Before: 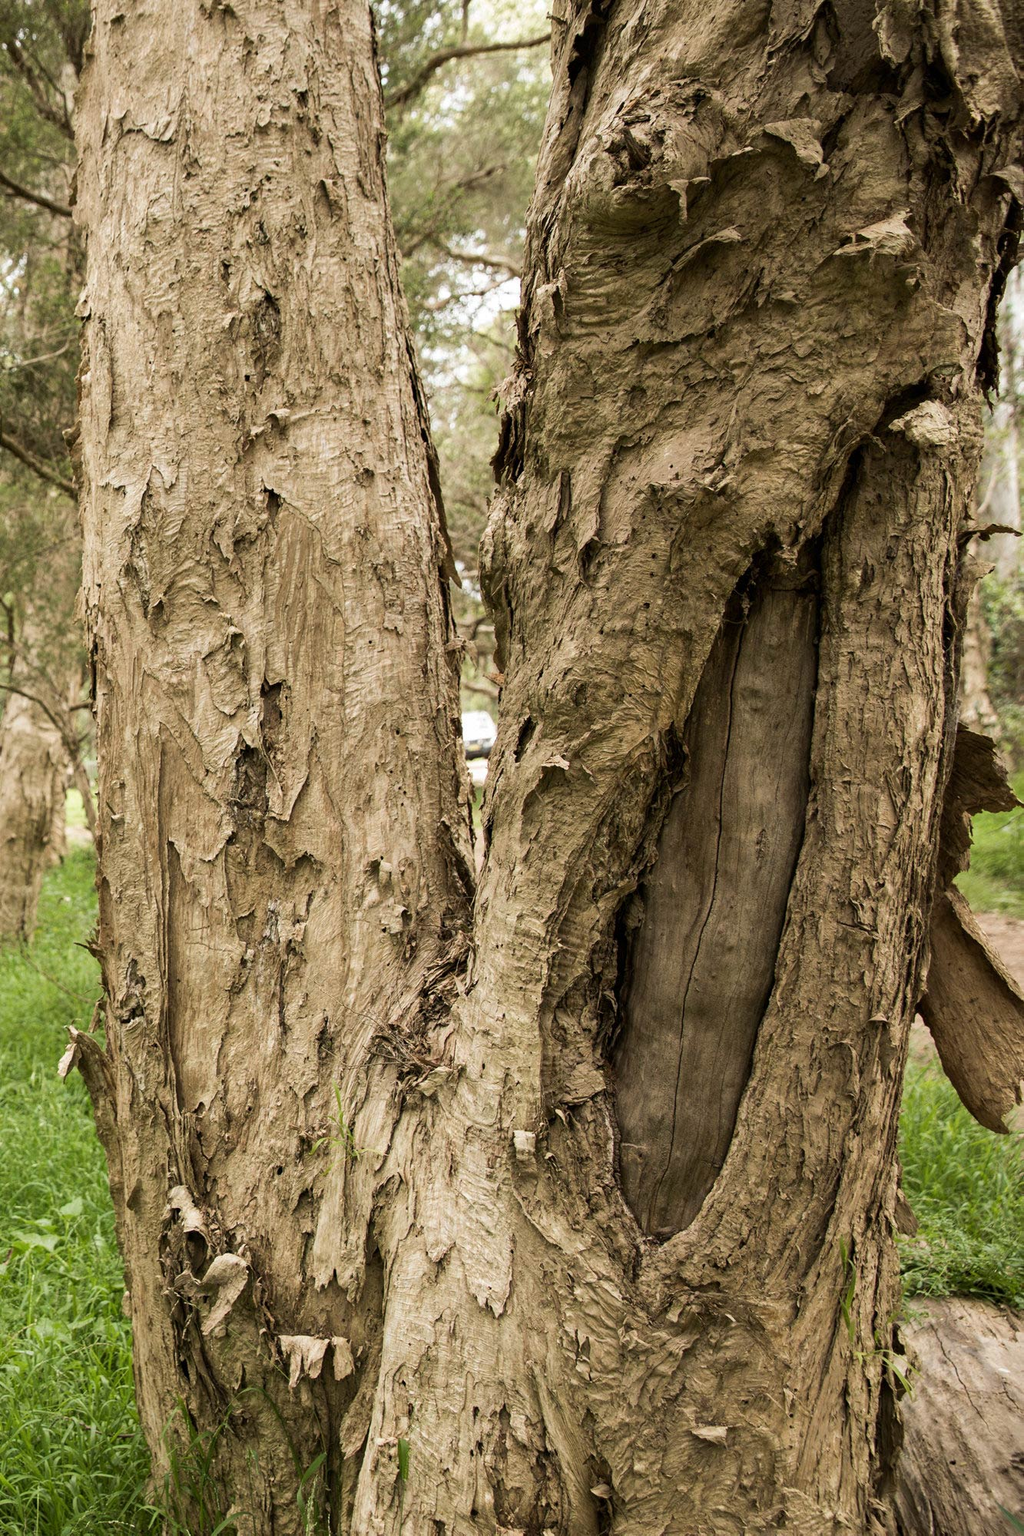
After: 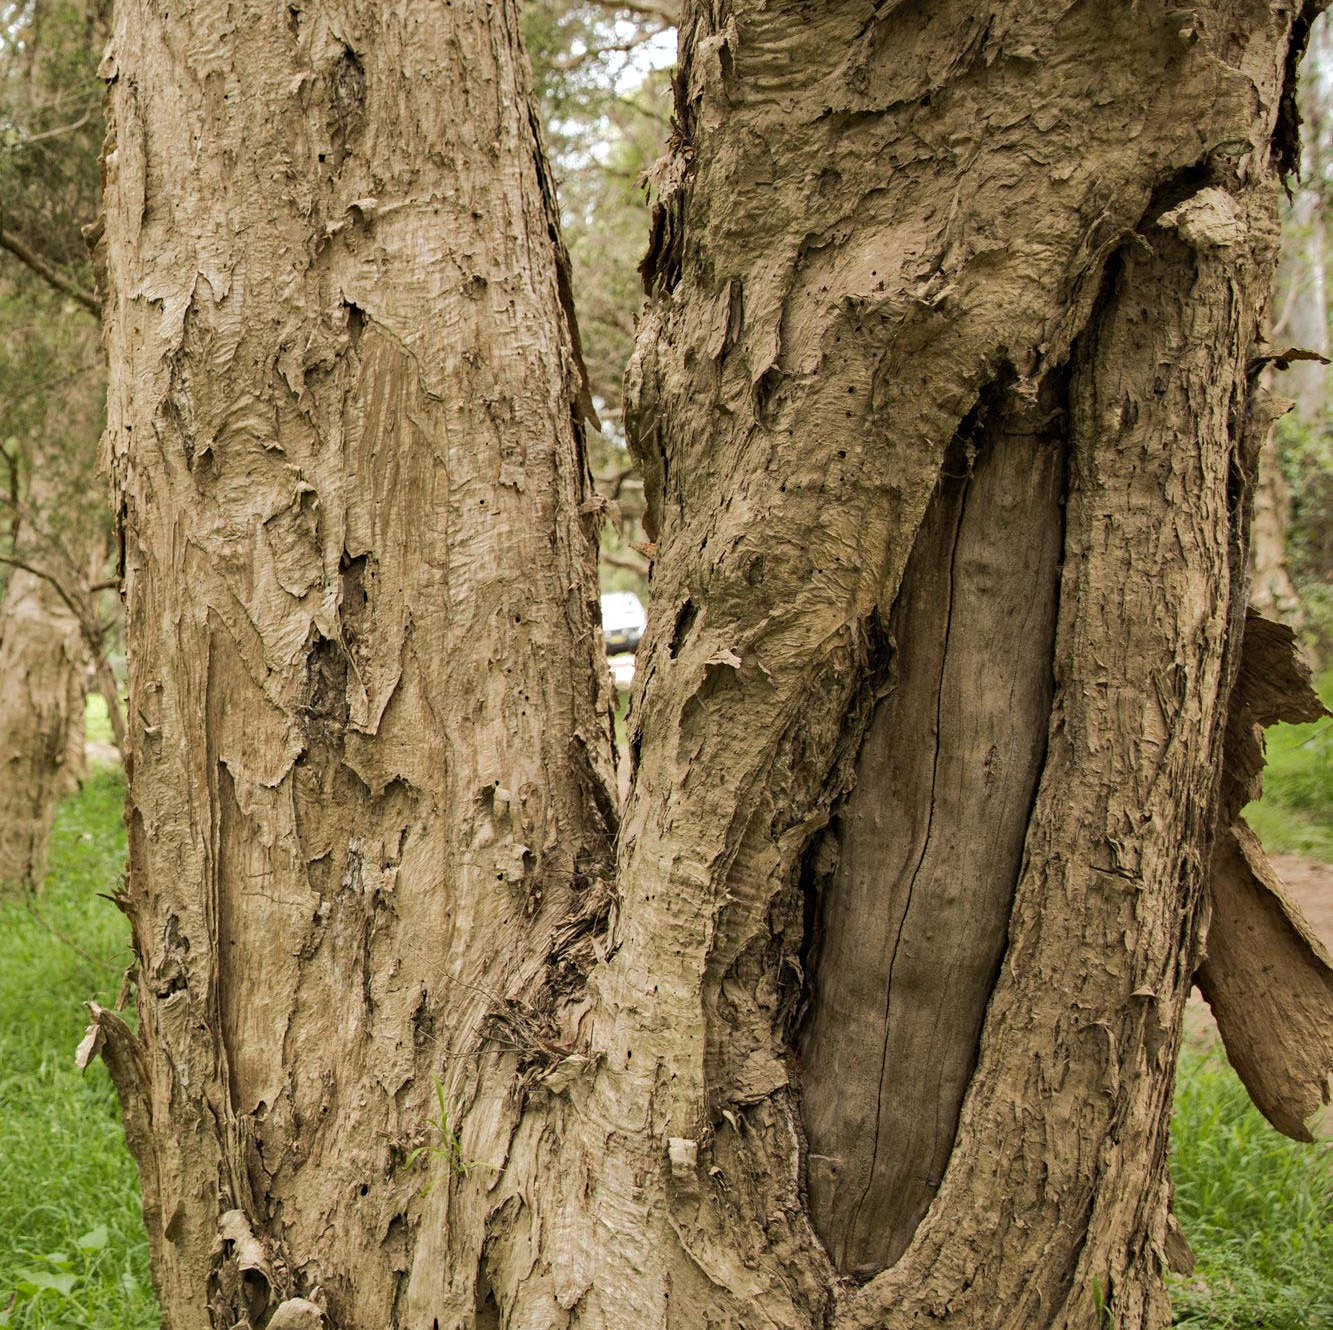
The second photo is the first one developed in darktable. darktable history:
haze removal: compatibility mode true, adaptive false
crop: top 16.727%, bottom 16.727%
shadows and highlights: shadows 40, highlights -60
